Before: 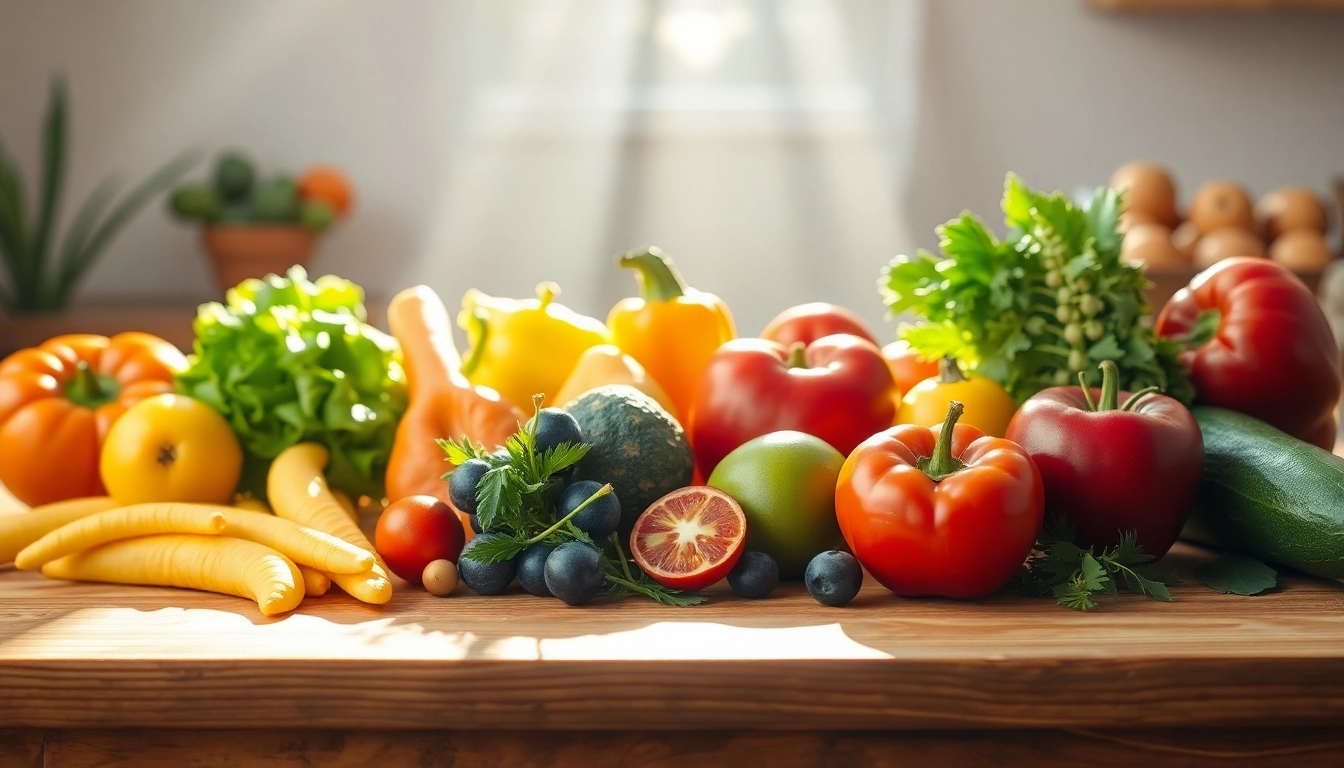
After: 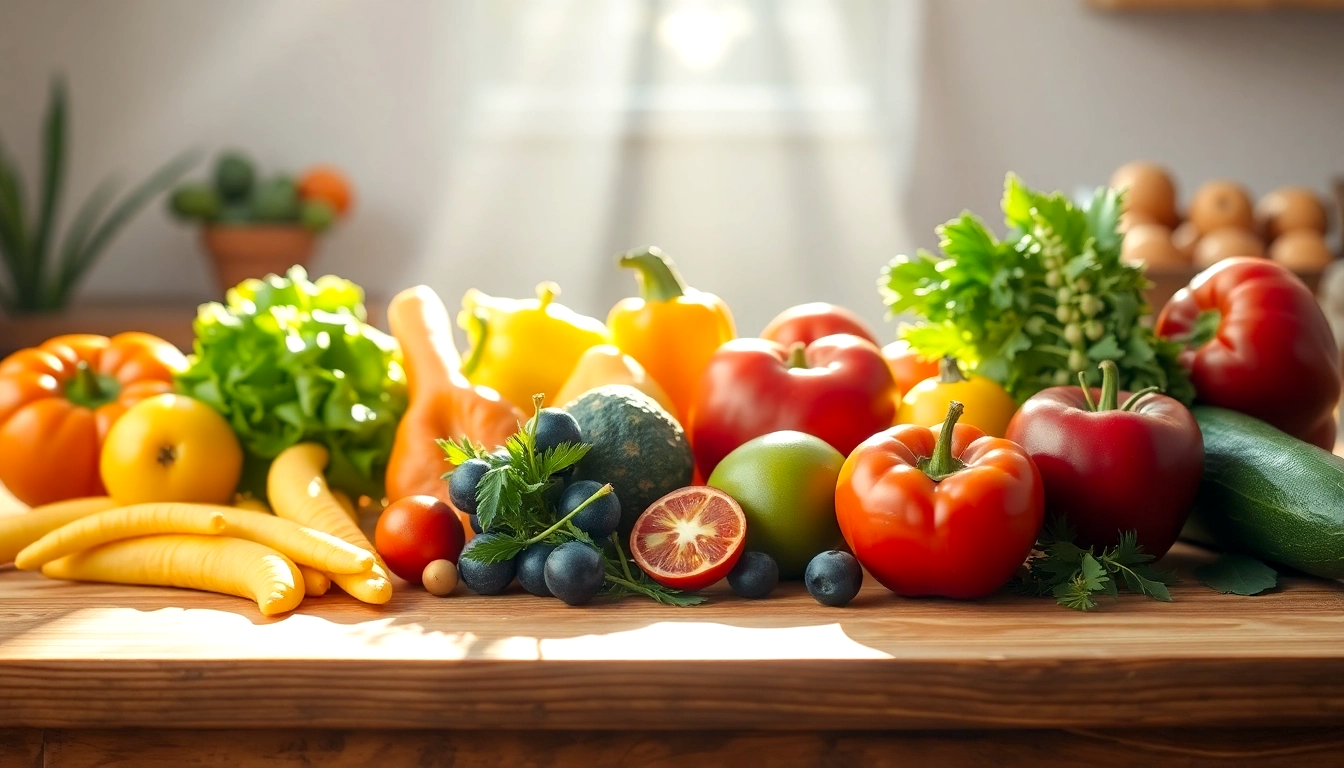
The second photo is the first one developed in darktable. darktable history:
exposure: black level correction 0.003, exposure 0.148 EV, compensate highlight preservation false
